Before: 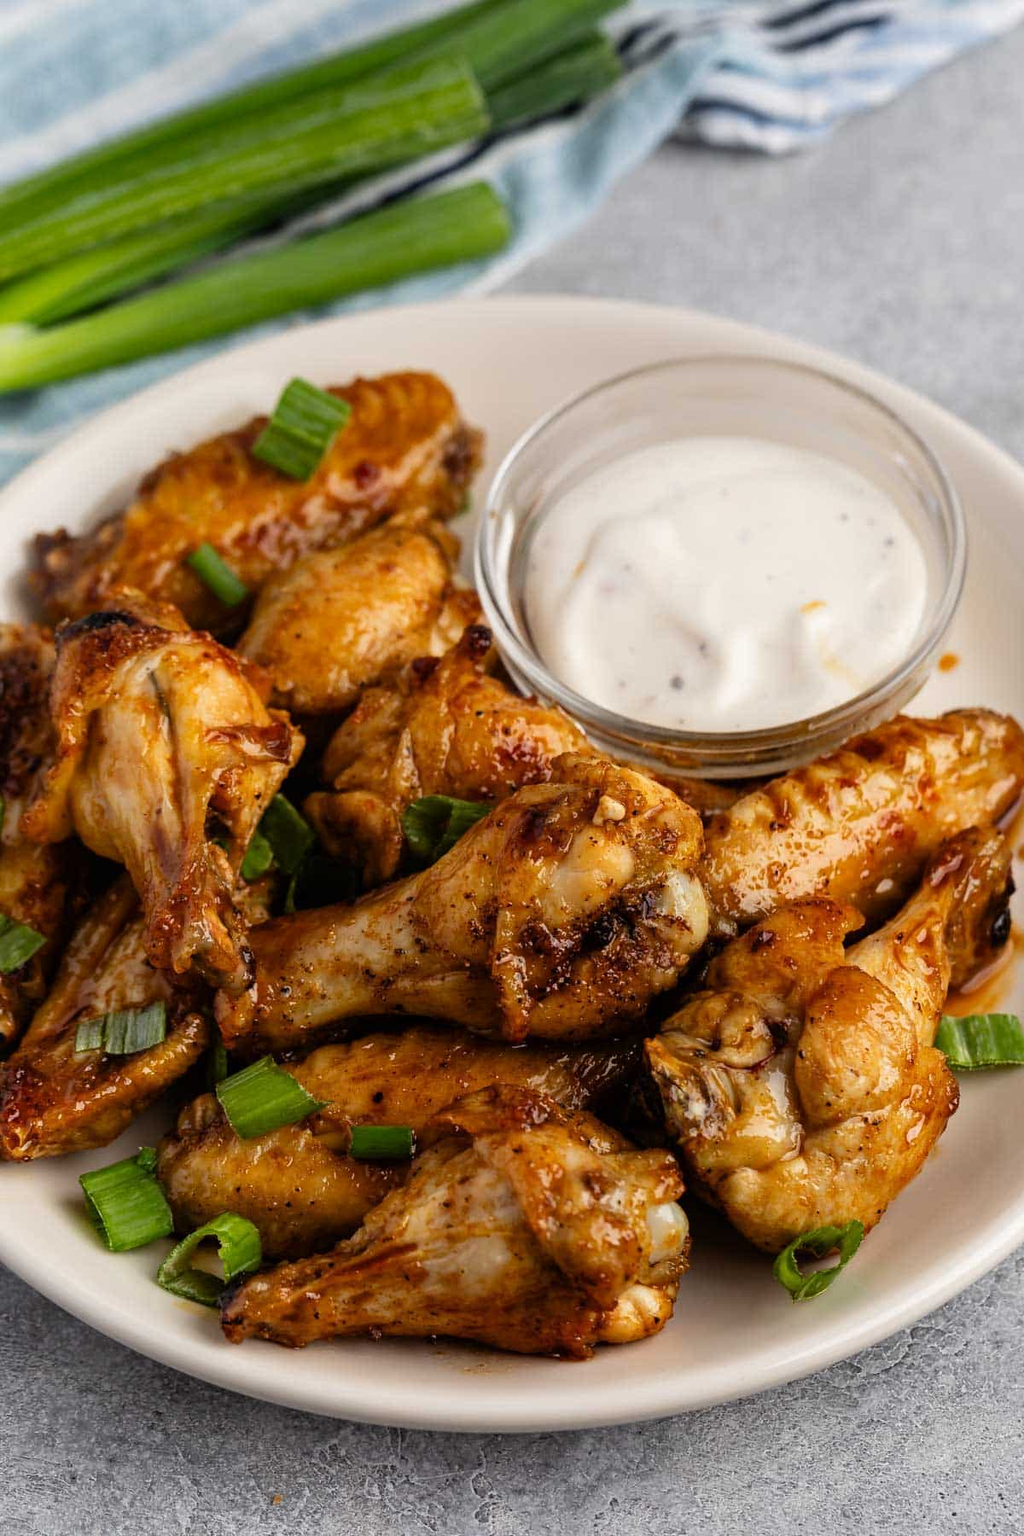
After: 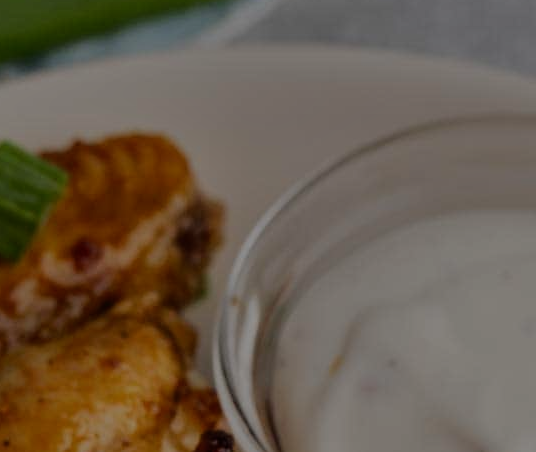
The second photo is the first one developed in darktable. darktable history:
tone equalizer: -8 EV -2 EV, -7 EV -2 EV, -6 EV -2 EV, -5 EV -2 EV, -4 EV -2 EV, -3 EV -2 EV, -2 EV -2 EV, -1 EV -1.63 EV, +0 EV -2 EV
crop: left 28.64%, top 16.832%, right 26.637%, bottom 58.055%
